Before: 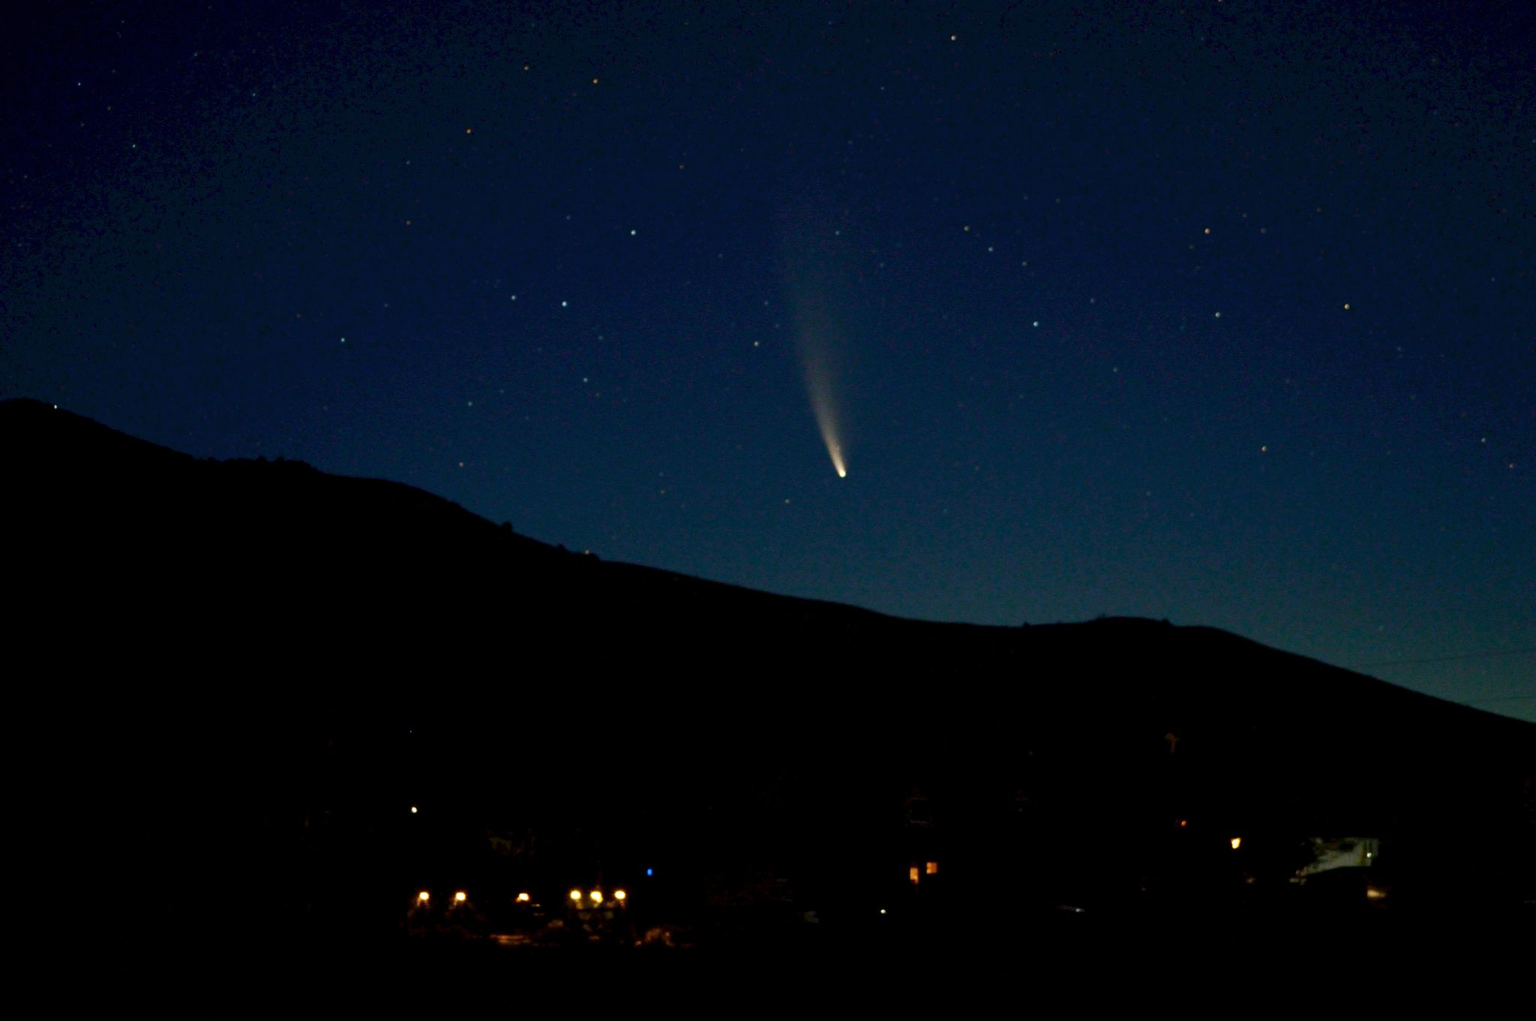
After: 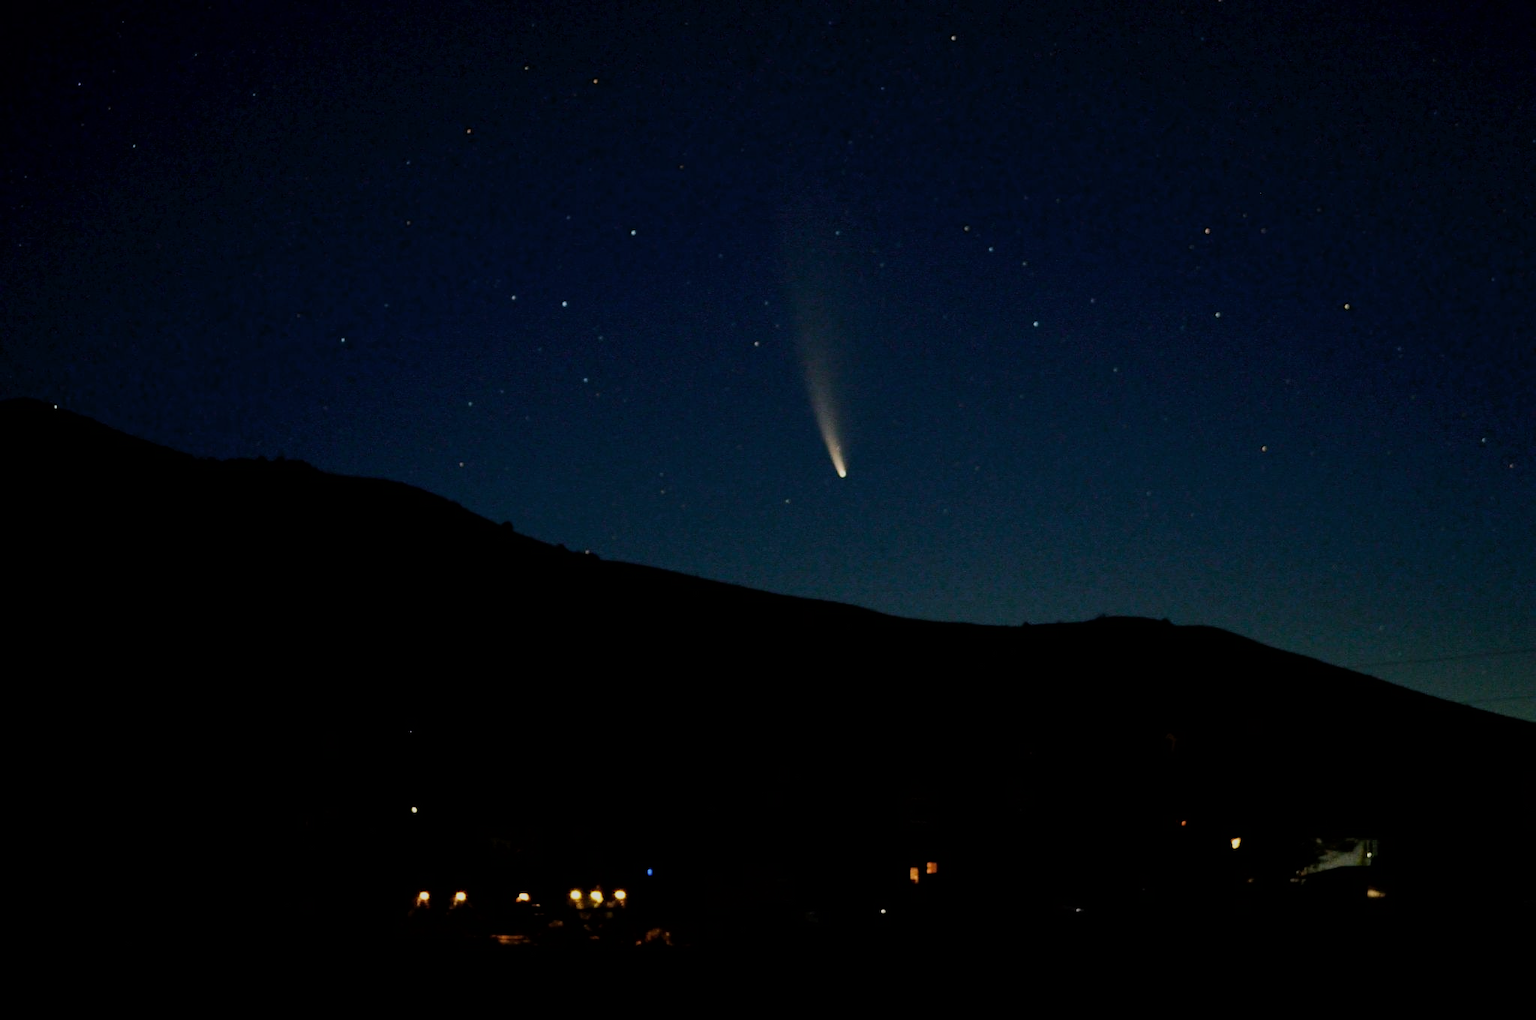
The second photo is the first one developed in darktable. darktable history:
filmic rgb: black relative exposure -7.65 EV, white relative exposure 4.56 EV, hardness 3.61
sharpen: radius 0.993
